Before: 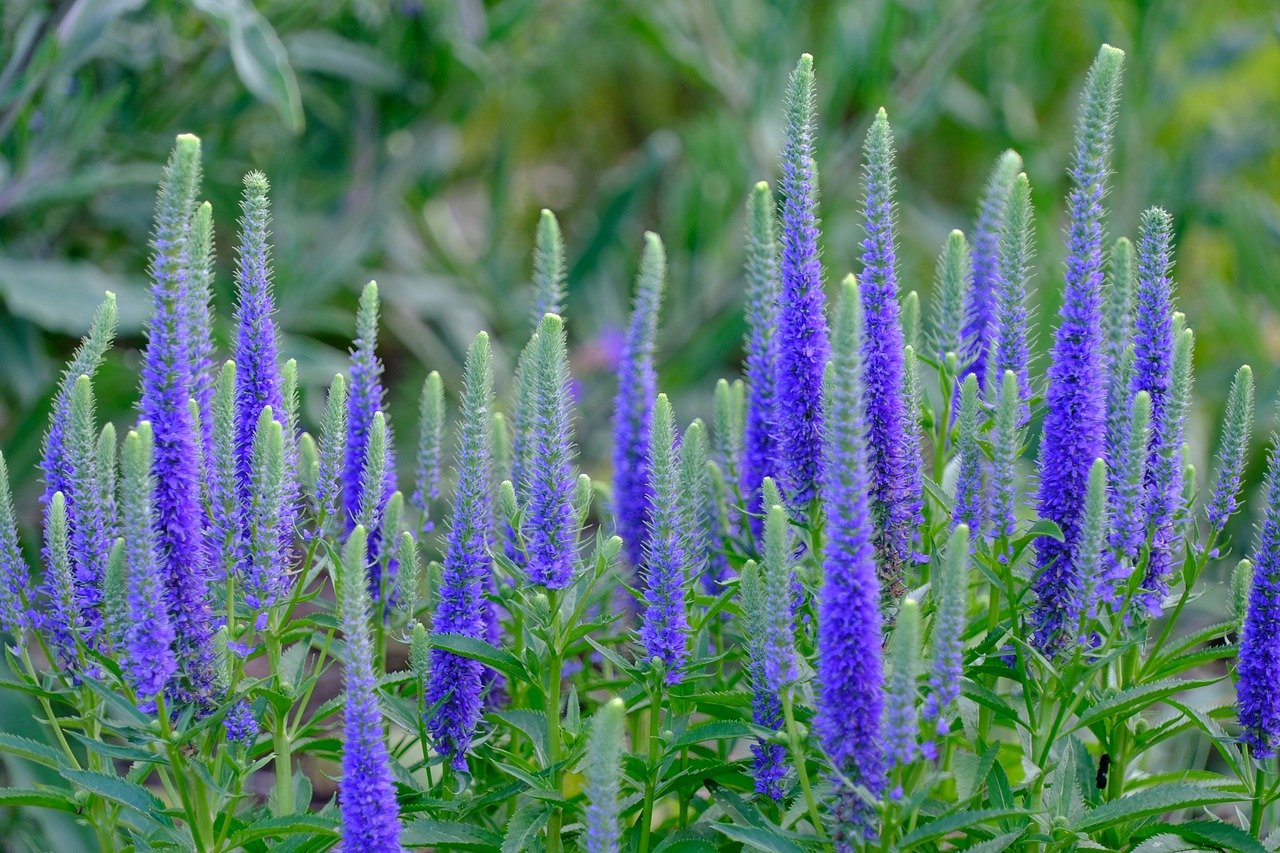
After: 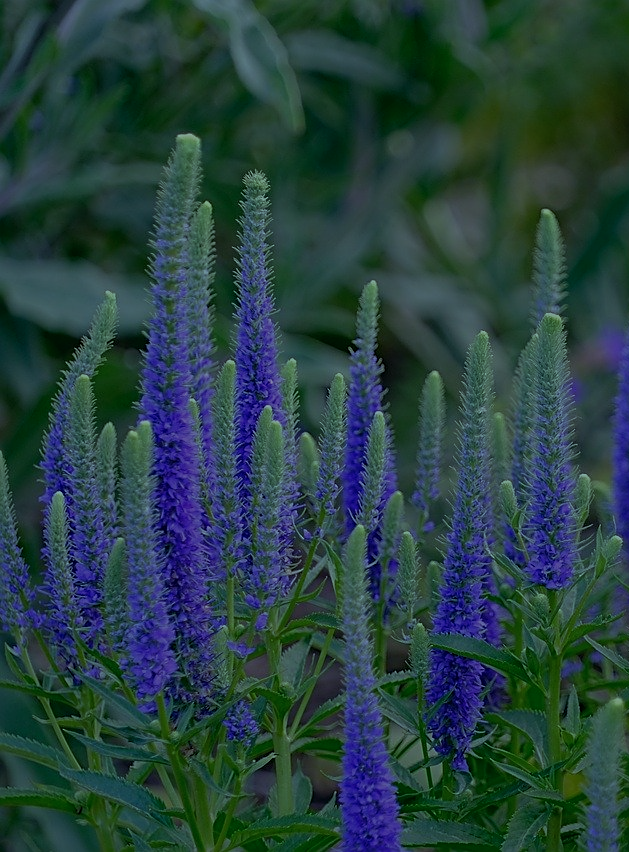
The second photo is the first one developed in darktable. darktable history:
crop and rotate: left 0%, top 0%, right 50.845%
color balance: mode lift, gamma, gain (sRGB), lift [0.997, 0.979, 1.021, 1.011], gamma [1, 1.084, 0.916, 0.998], gain [1, 0.87, 1.13, 1.101], contrast 4.55%, contrast fulcrum 38.24%, output saturation 104.09%
exposure: exposure -2.002 EV, compensate highlight preservation false
sharpen: on, module defaults
